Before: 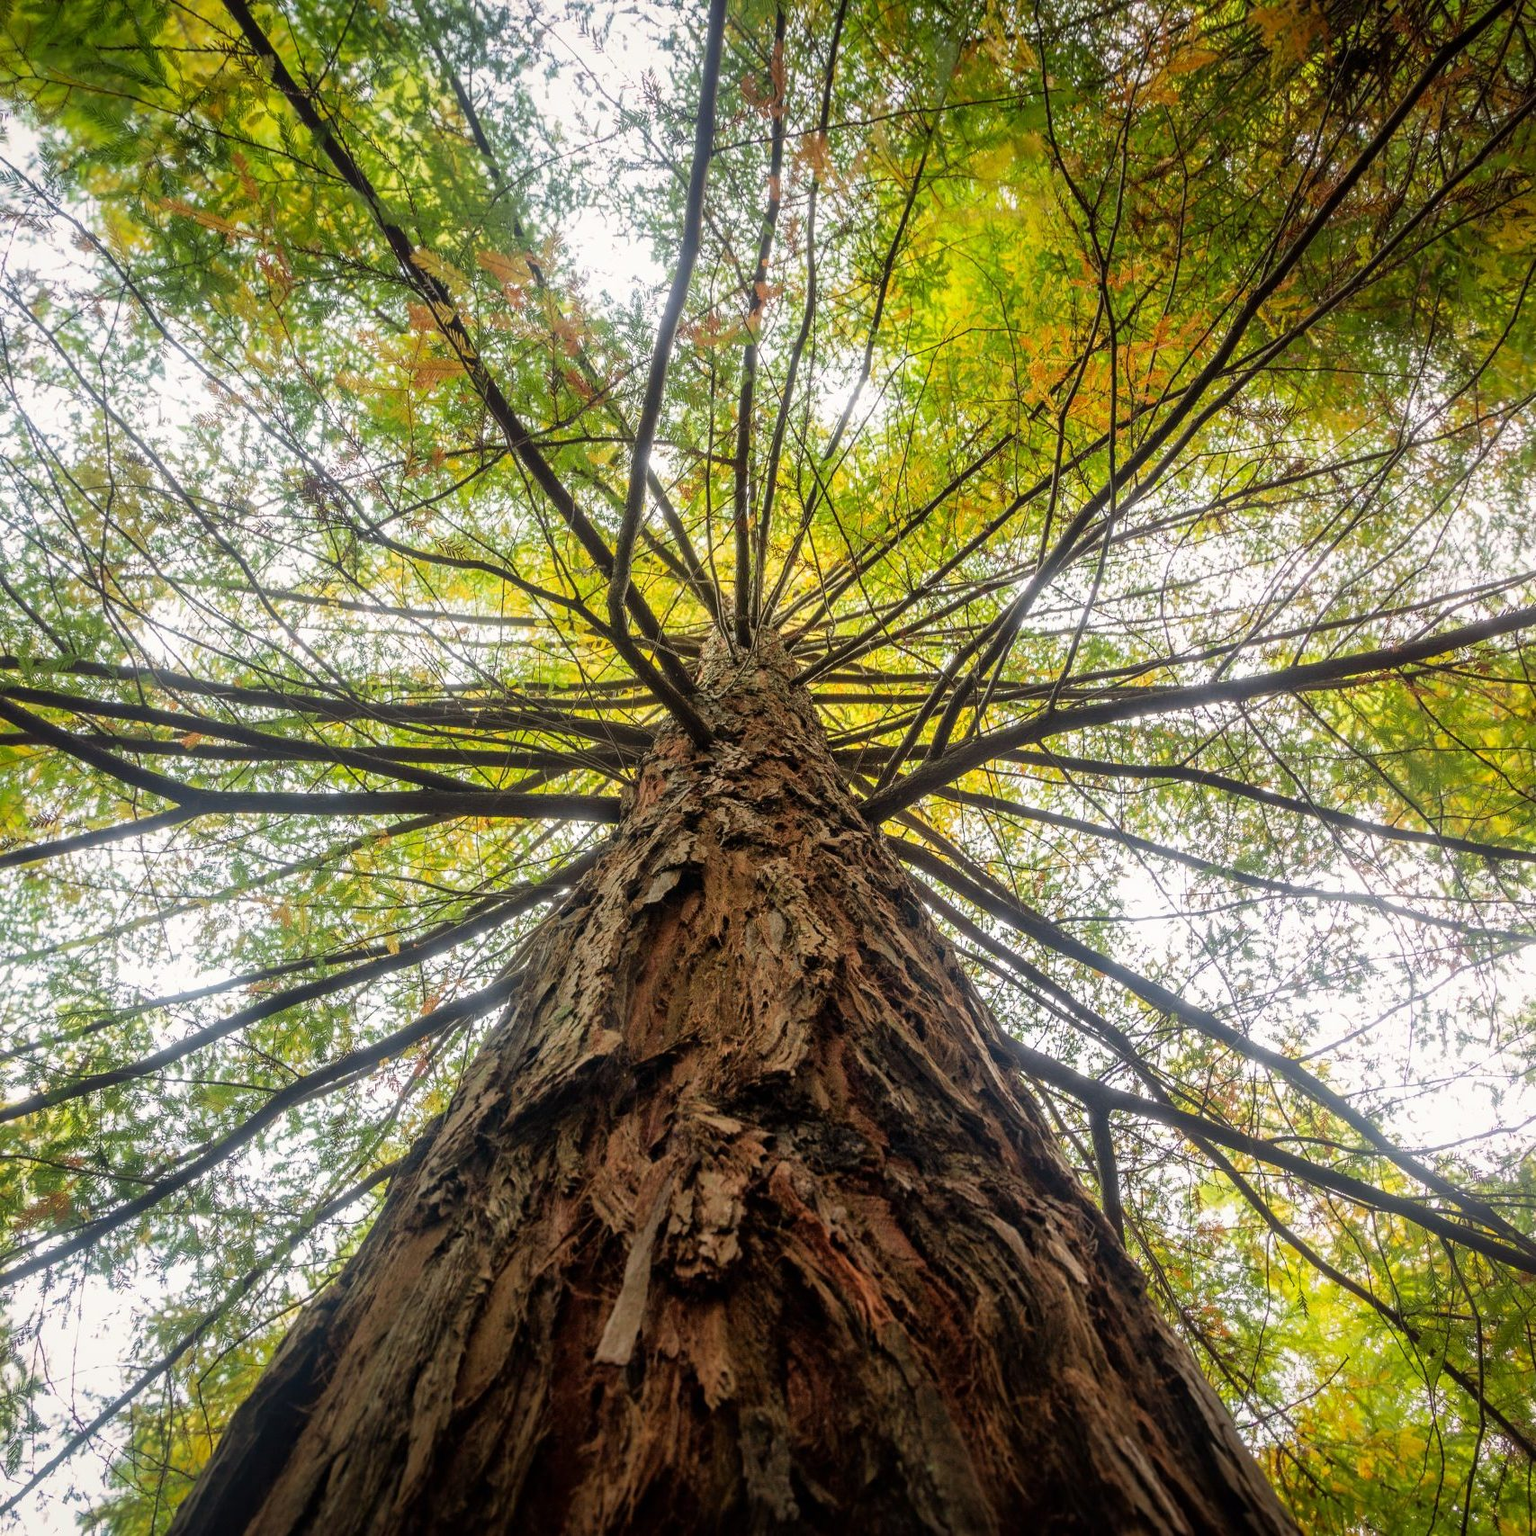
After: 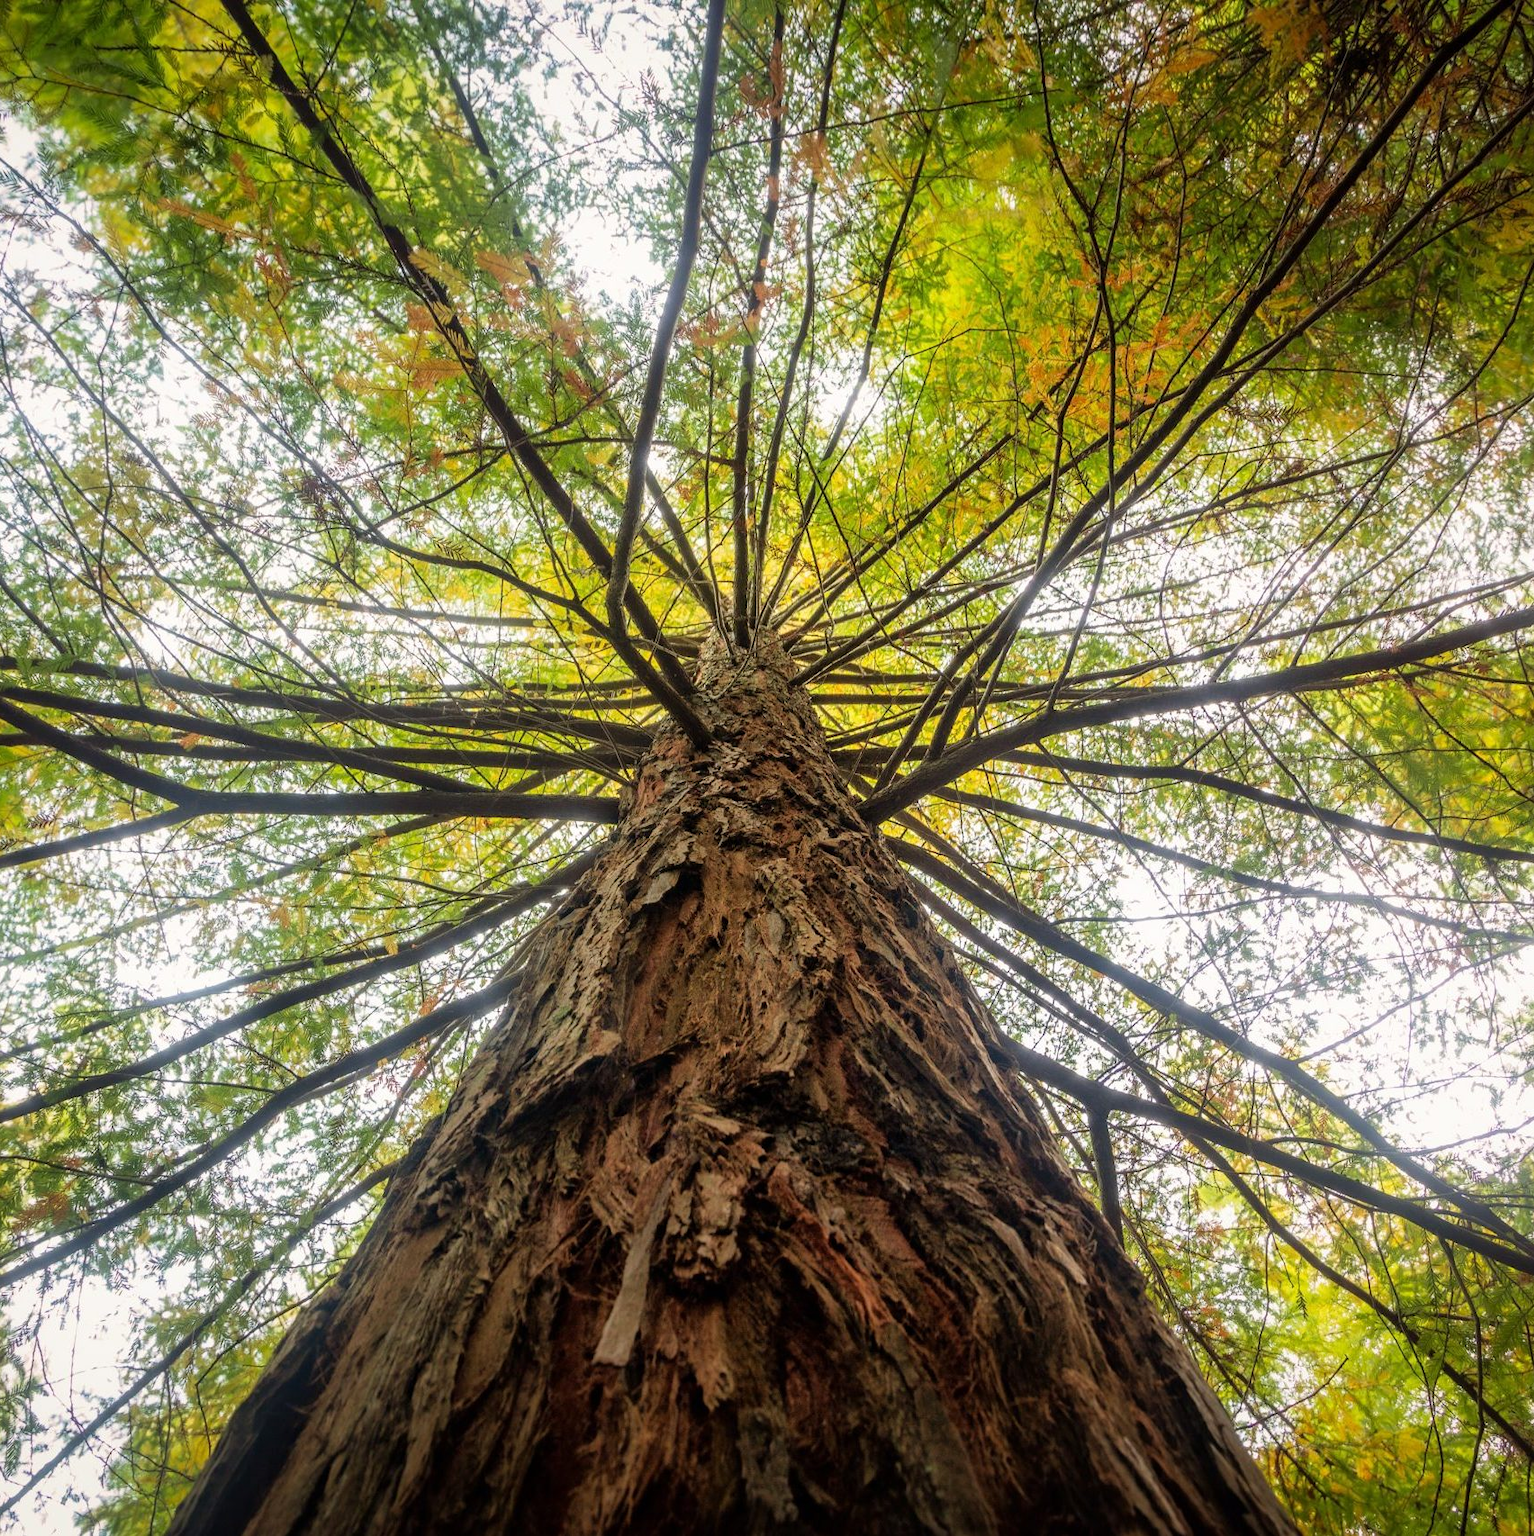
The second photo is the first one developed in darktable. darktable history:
crop: left 0.161%
velvia: strength 9.38%
